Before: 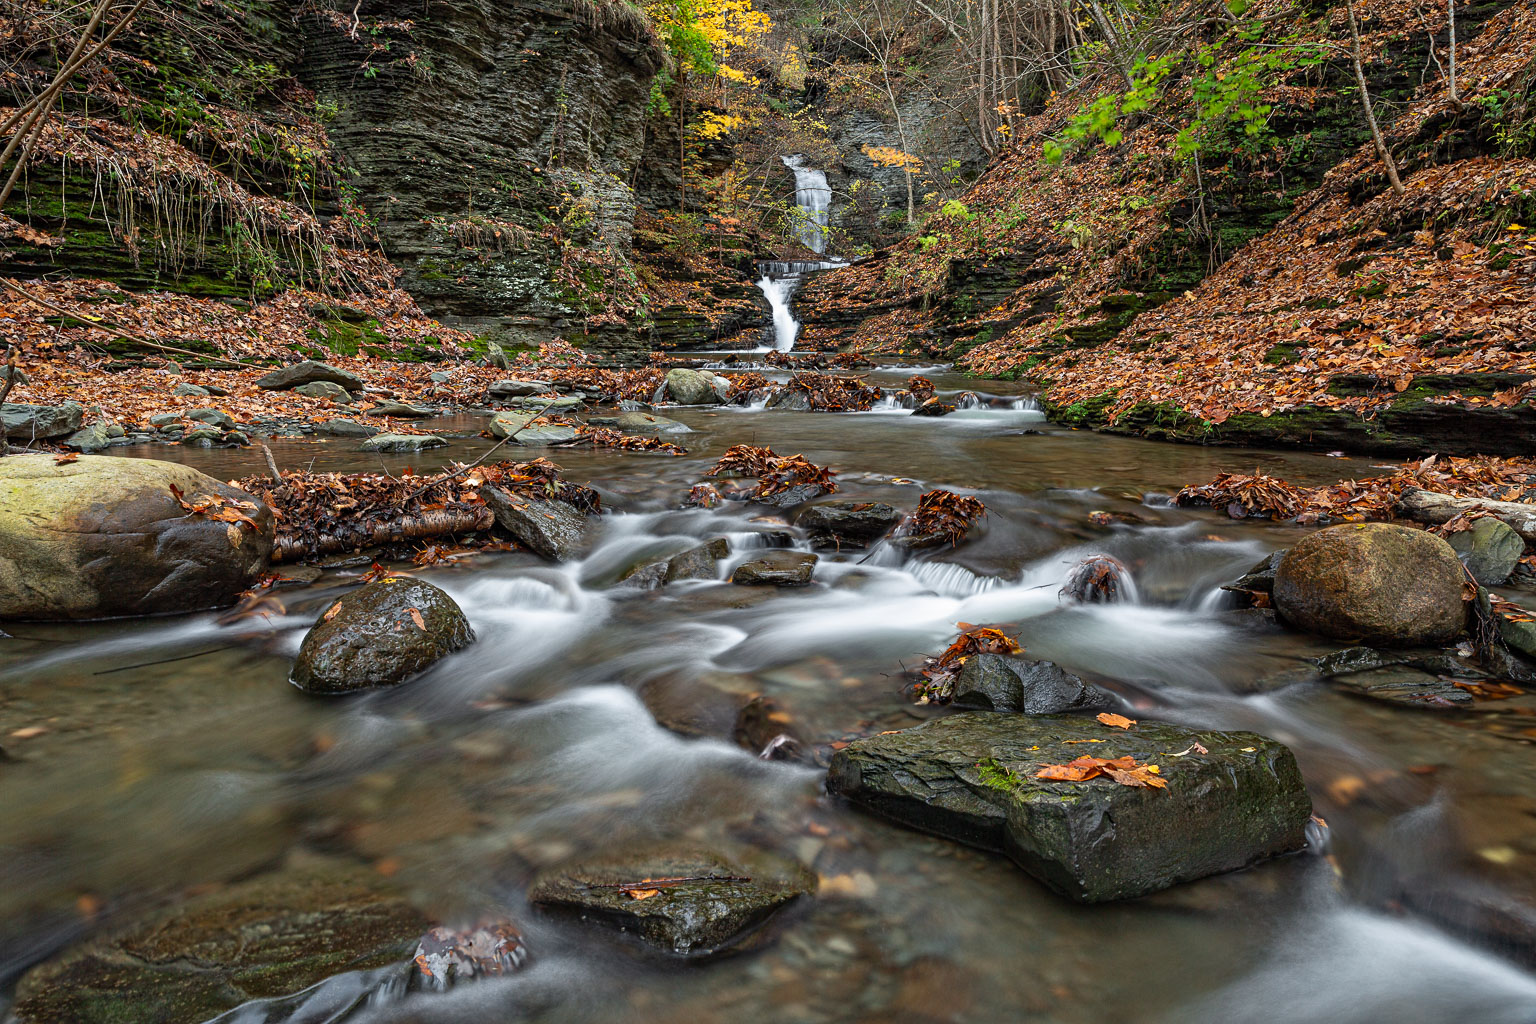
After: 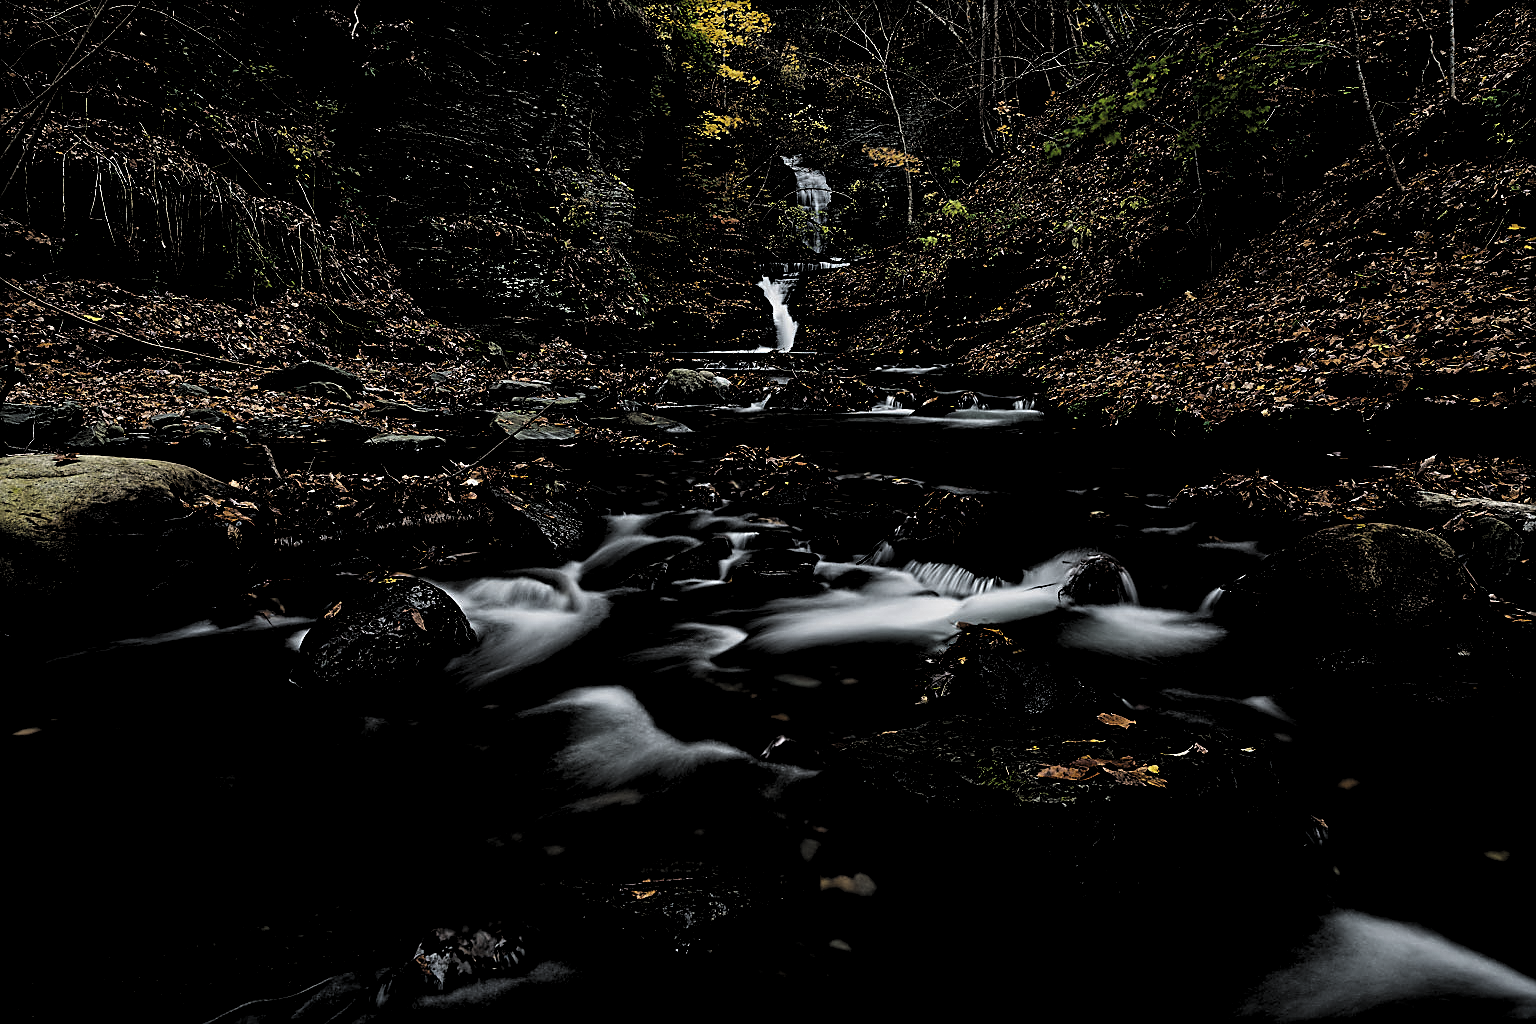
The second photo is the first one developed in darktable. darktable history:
levels: levels [0.514, 0.759, 1]
exposure: black level correction -0.015, exposure -0.125 EV, compensate highlight preservation false
sharpen: on, module defaults
